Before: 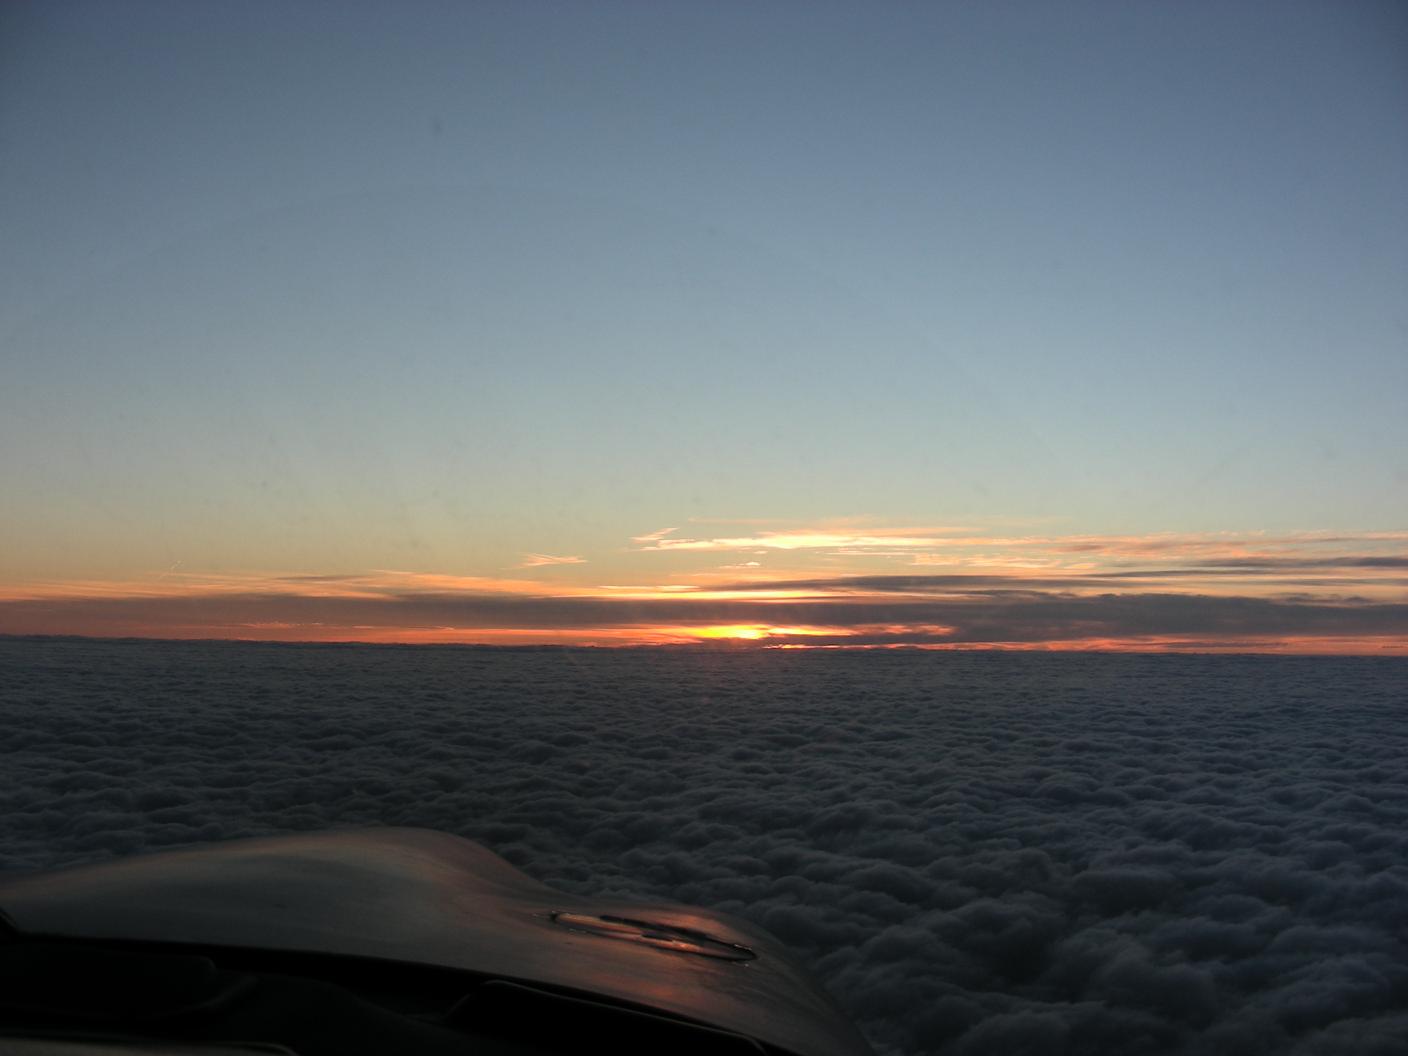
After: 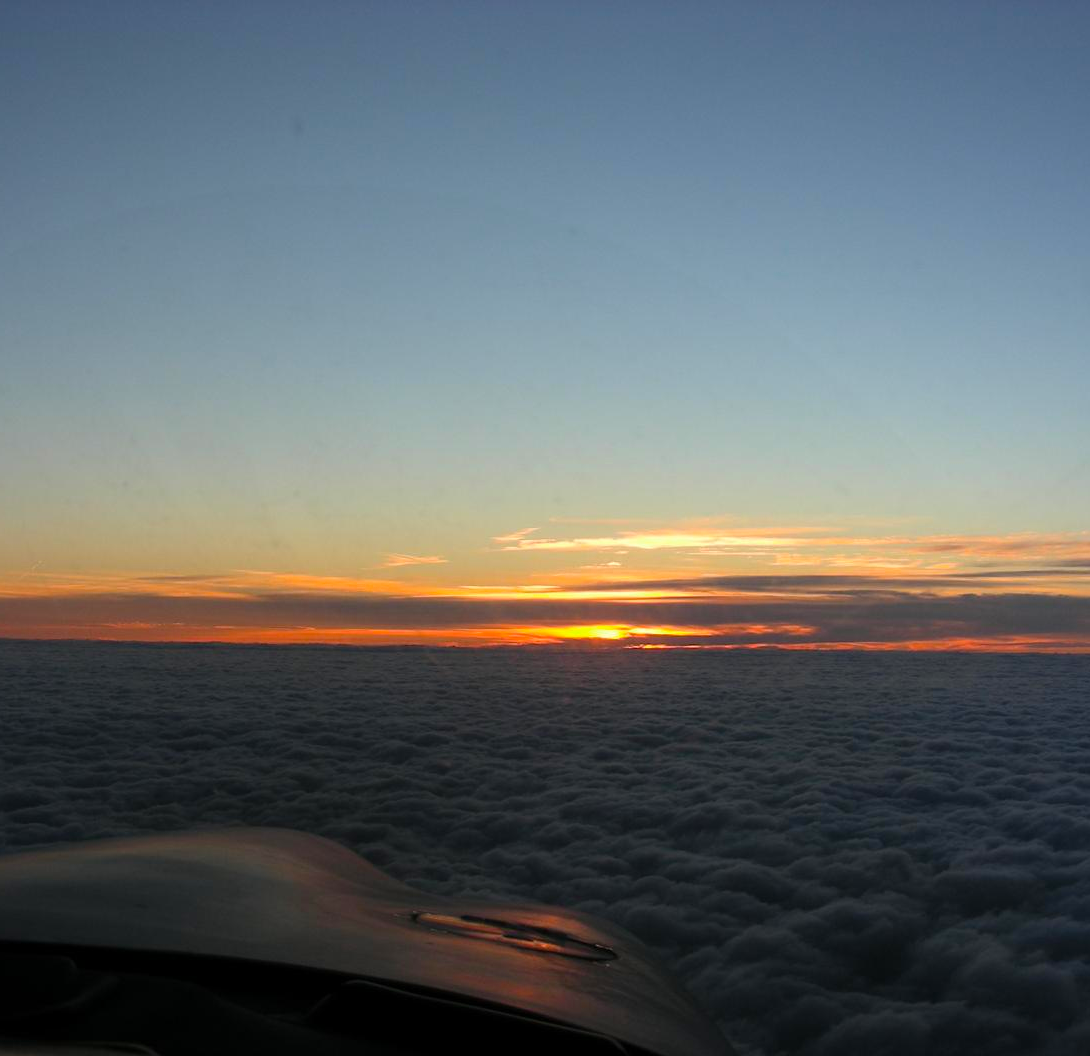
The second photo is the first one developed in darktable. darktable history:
crop: left 9.88%, right 12.664%
color balance rgb: perceptual saturation grading › global saturation 34.05%, global vibrance 5.56%
